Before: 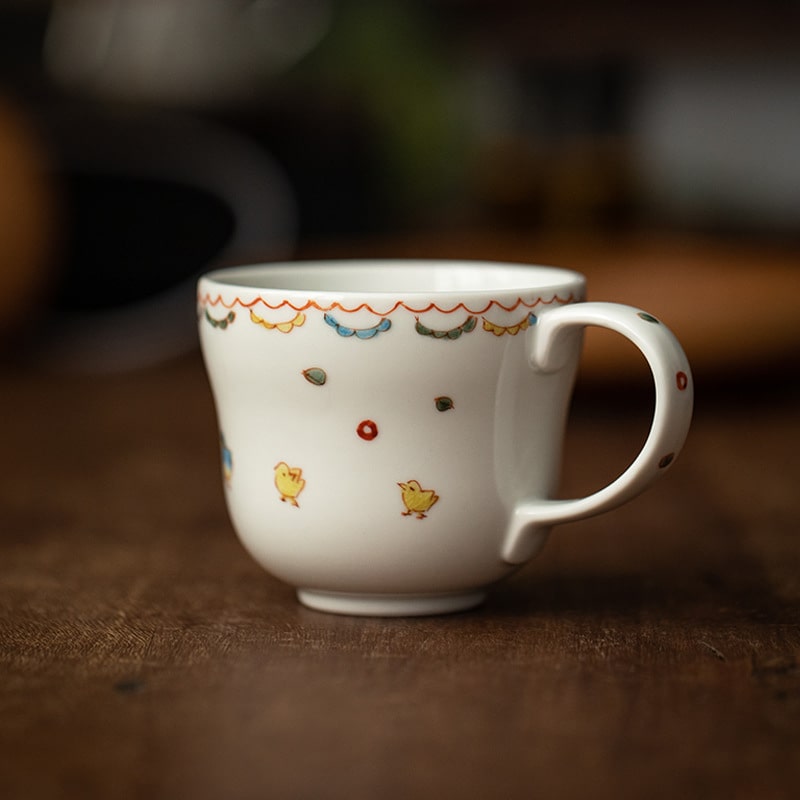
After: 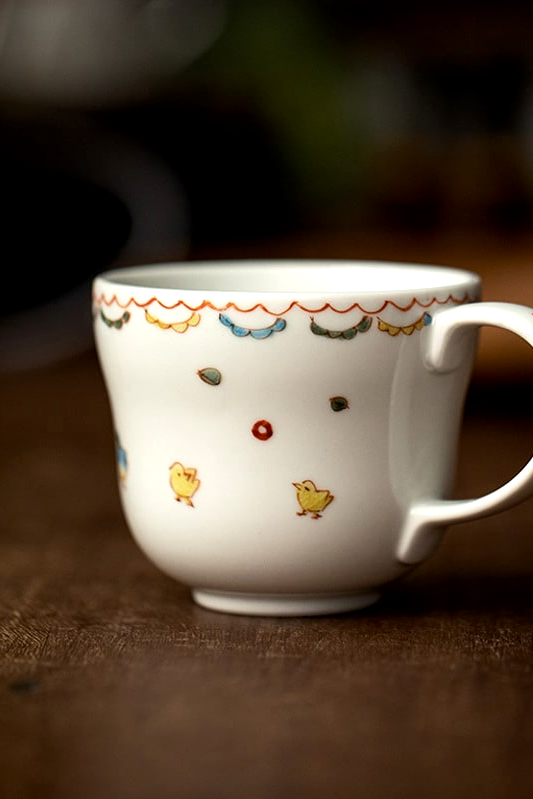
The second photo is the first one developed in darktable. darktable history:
exposure: black level correction 0.005, exposure 0.016 EV, compensate highlight preservation false
tone equalizer: -8 EV -0.388 EV, -7 EV -0.39 EV, -6 EV -0.345 EV, -5 EV -0.216 EV, -3 EV 0.214 EV, -2 EV 0.341 EV, -1 EV 0.396 EV, +0 EV 0.402 EV, edges refinement/feathering 500, mask exposure compensation -1.57 EV, preserve details no
crop and rotate: left 13.371%, right 19.988%
